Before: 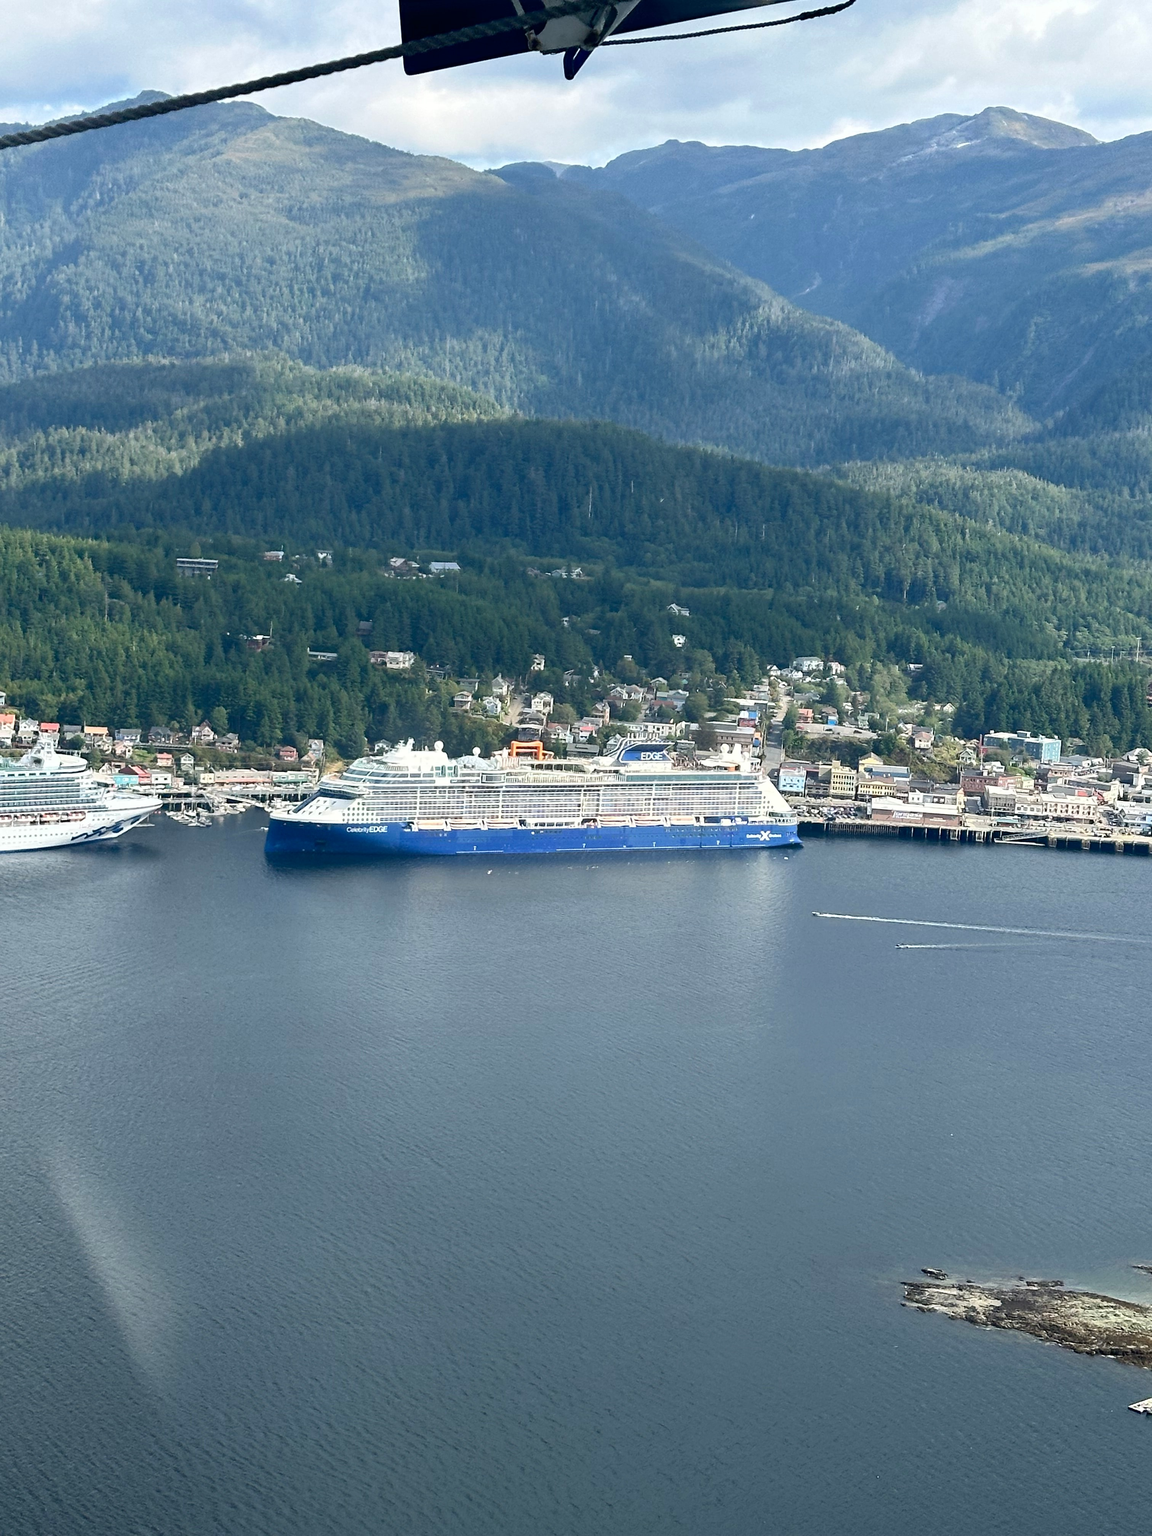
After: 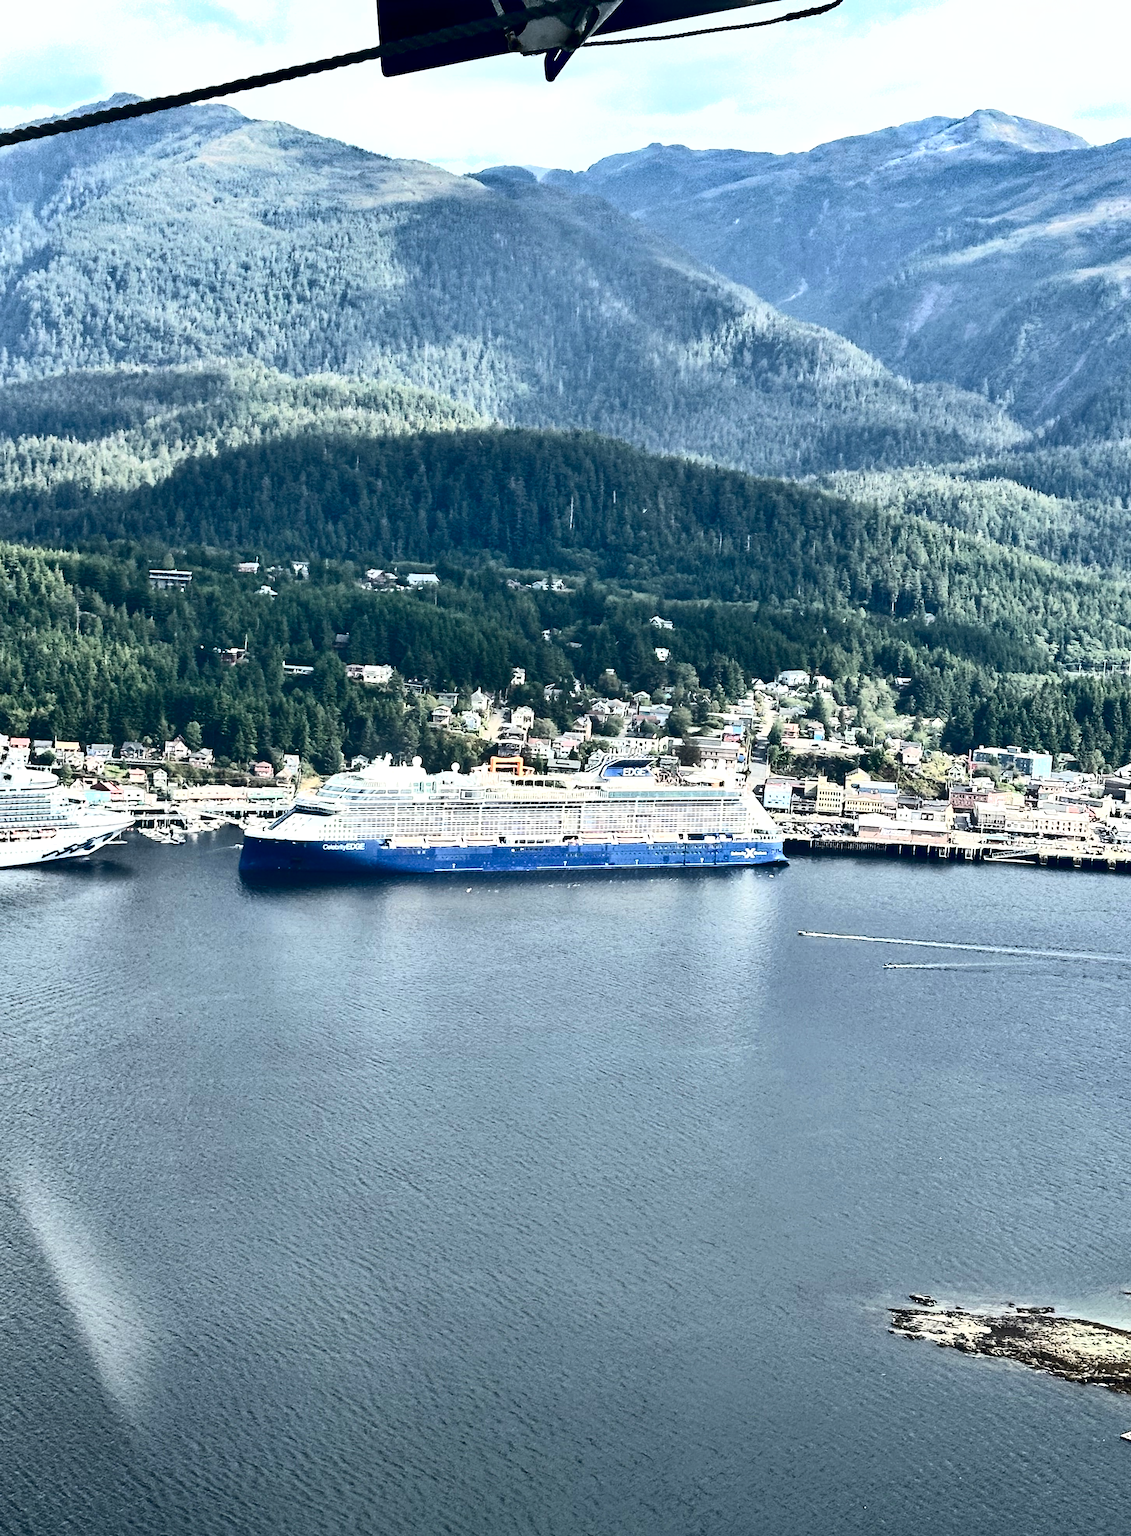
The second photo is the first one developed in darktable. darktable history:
exposure: exposure 0.495 EV, compensate exposure bias true, compensate highlight preservation false
crop and rotate: left 2.648%, right 1.112%, bottom 1.985%
shadows and highlights: radius 106.74, shadows 45.54, highlights -66.63, low approximation 0.01, soften with gaussian
contrast brightness saturation: contrast 0.509, saturation -0.098
